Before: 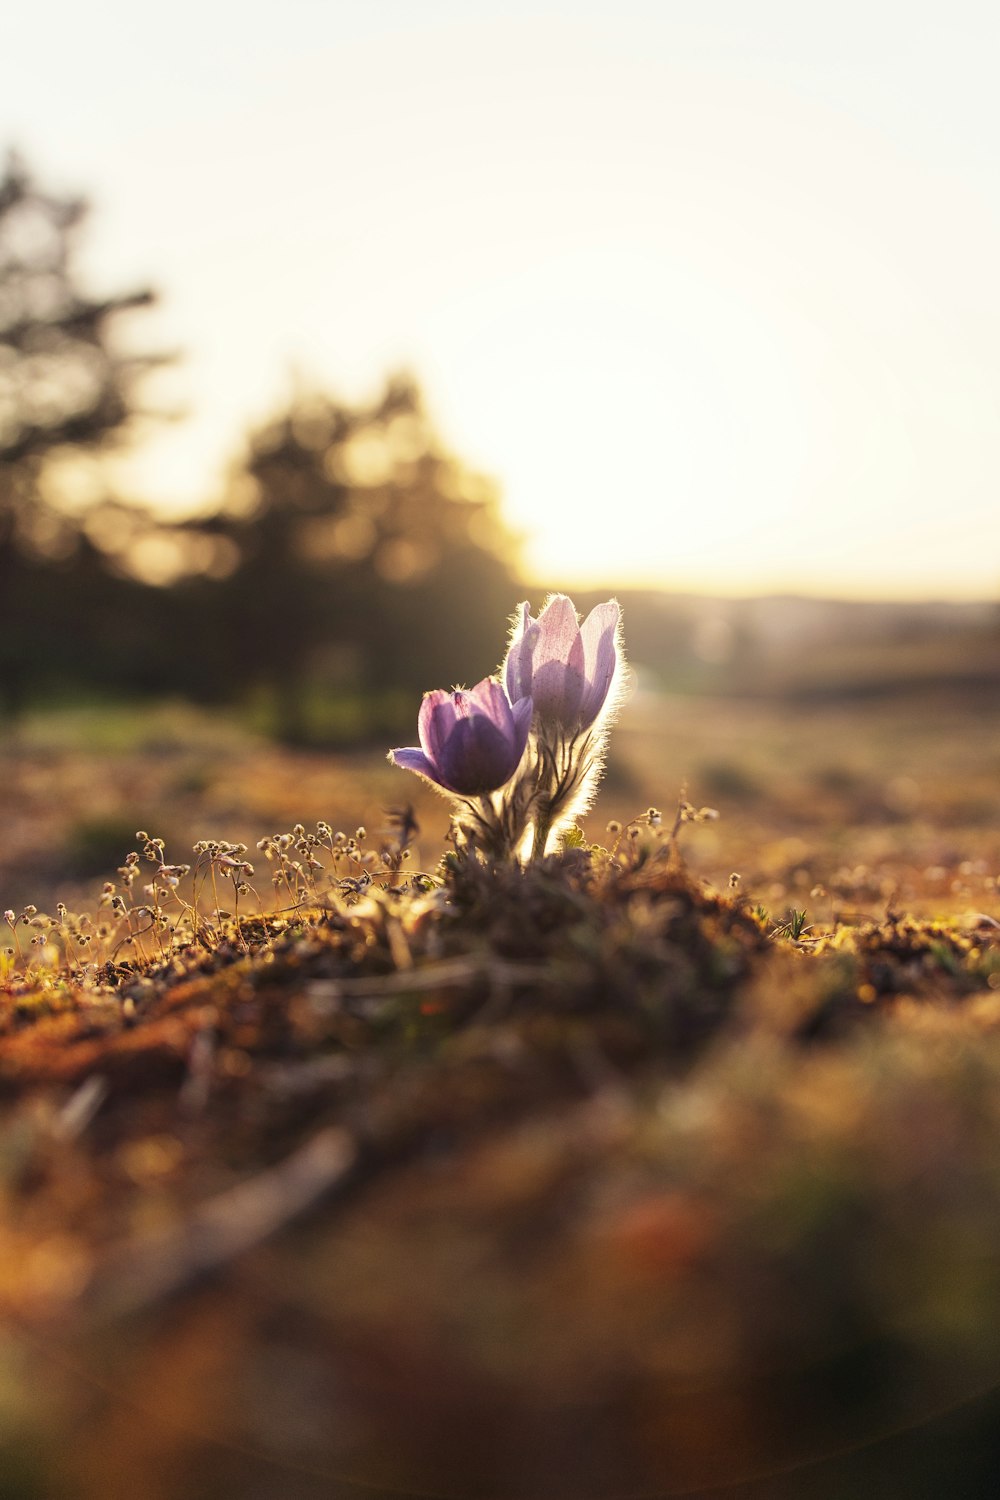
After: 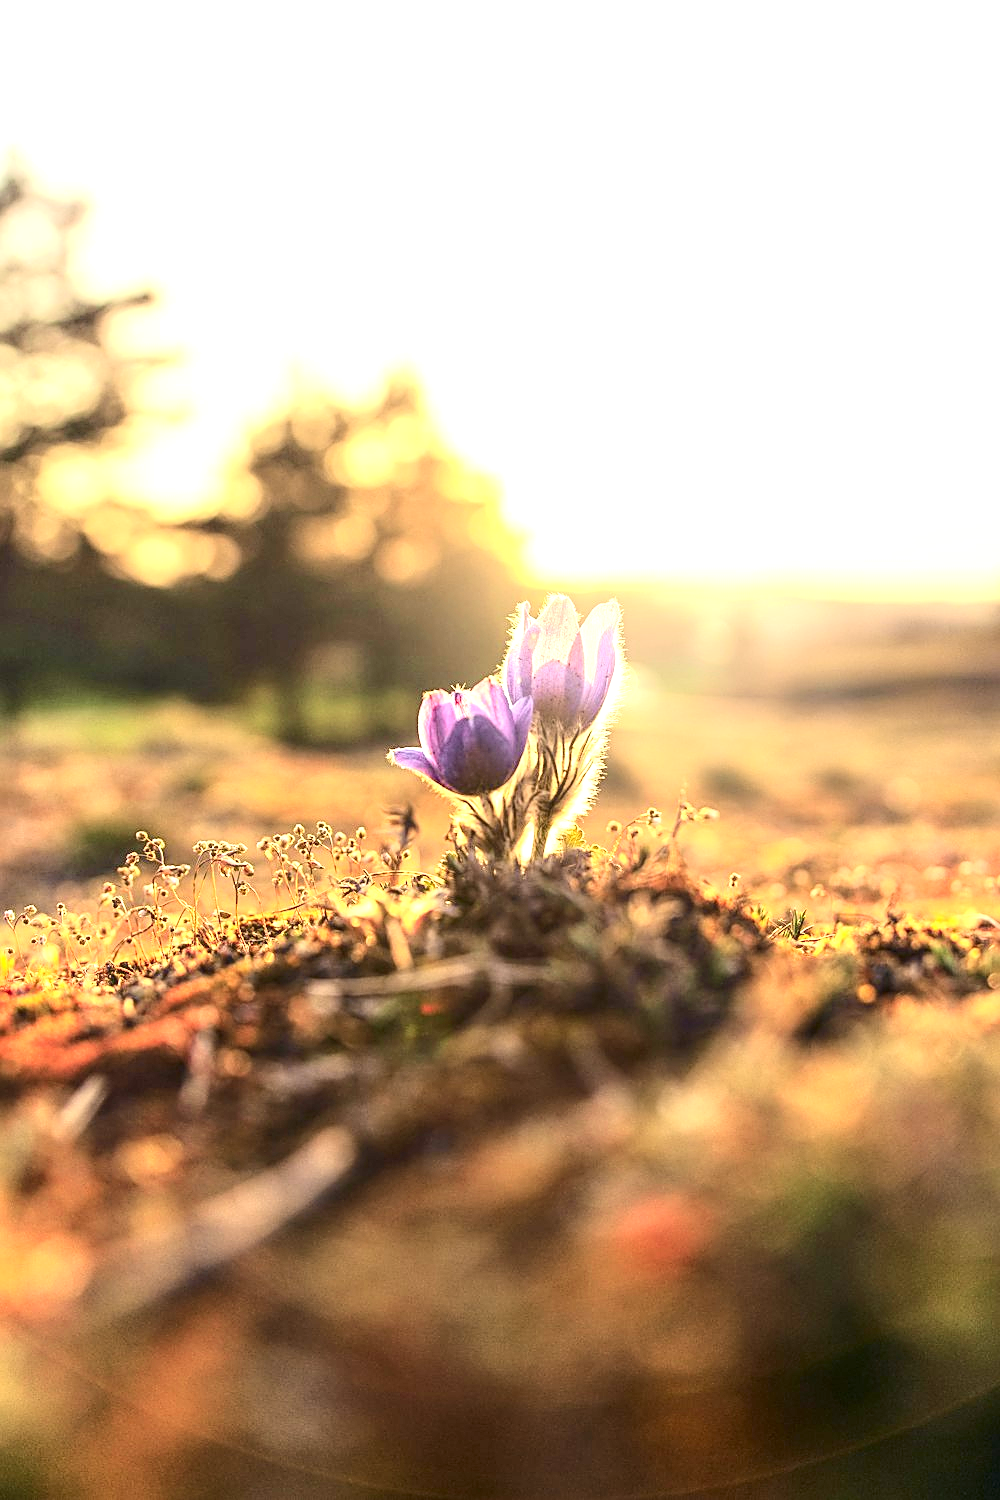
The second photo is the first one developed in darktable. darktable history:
exposure: black level correction 0, exposure 1.196 EV, compensate highlight preservation false
tone curve: curves: ch0 [(0, 0) (0.114, 0.083) (0.291, 0.3) (0.447, 0.535) (0.602, 0.712) (0.772, 0.864) (0.999, 0.978)]; ch1 [(0, 0) (0.389, 0.352) (0.458, 0.433) (0.486, 0.474) (0.509, 0.505) (0.535, 0.541) (0.555, 0.557) (0.677, 0.724) (1, 1)]; ch2 [(0, 0) (0.369, 0.388) (0.449, 0.431) (0.501, 0.5) (0.528, 0.552) (0.561, 0.596) (0.697, 0.721) (1, 1)], color space Lab, independent channels, preserve colors none
local contrast: on, module defaults
sharpen: on, module defaults
